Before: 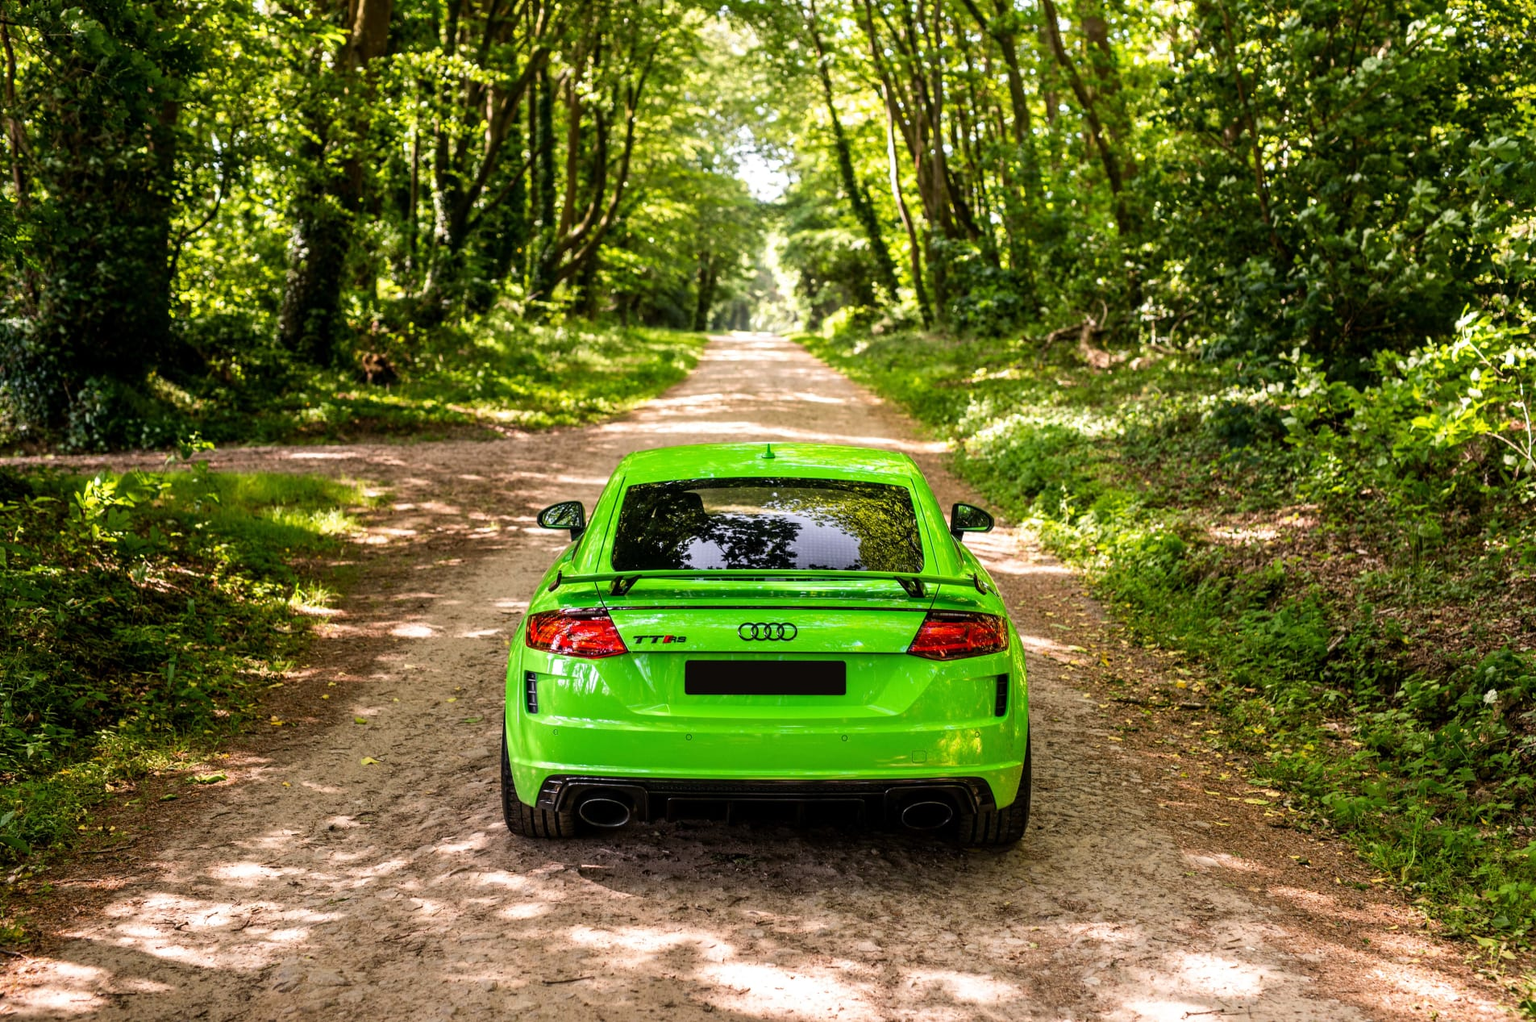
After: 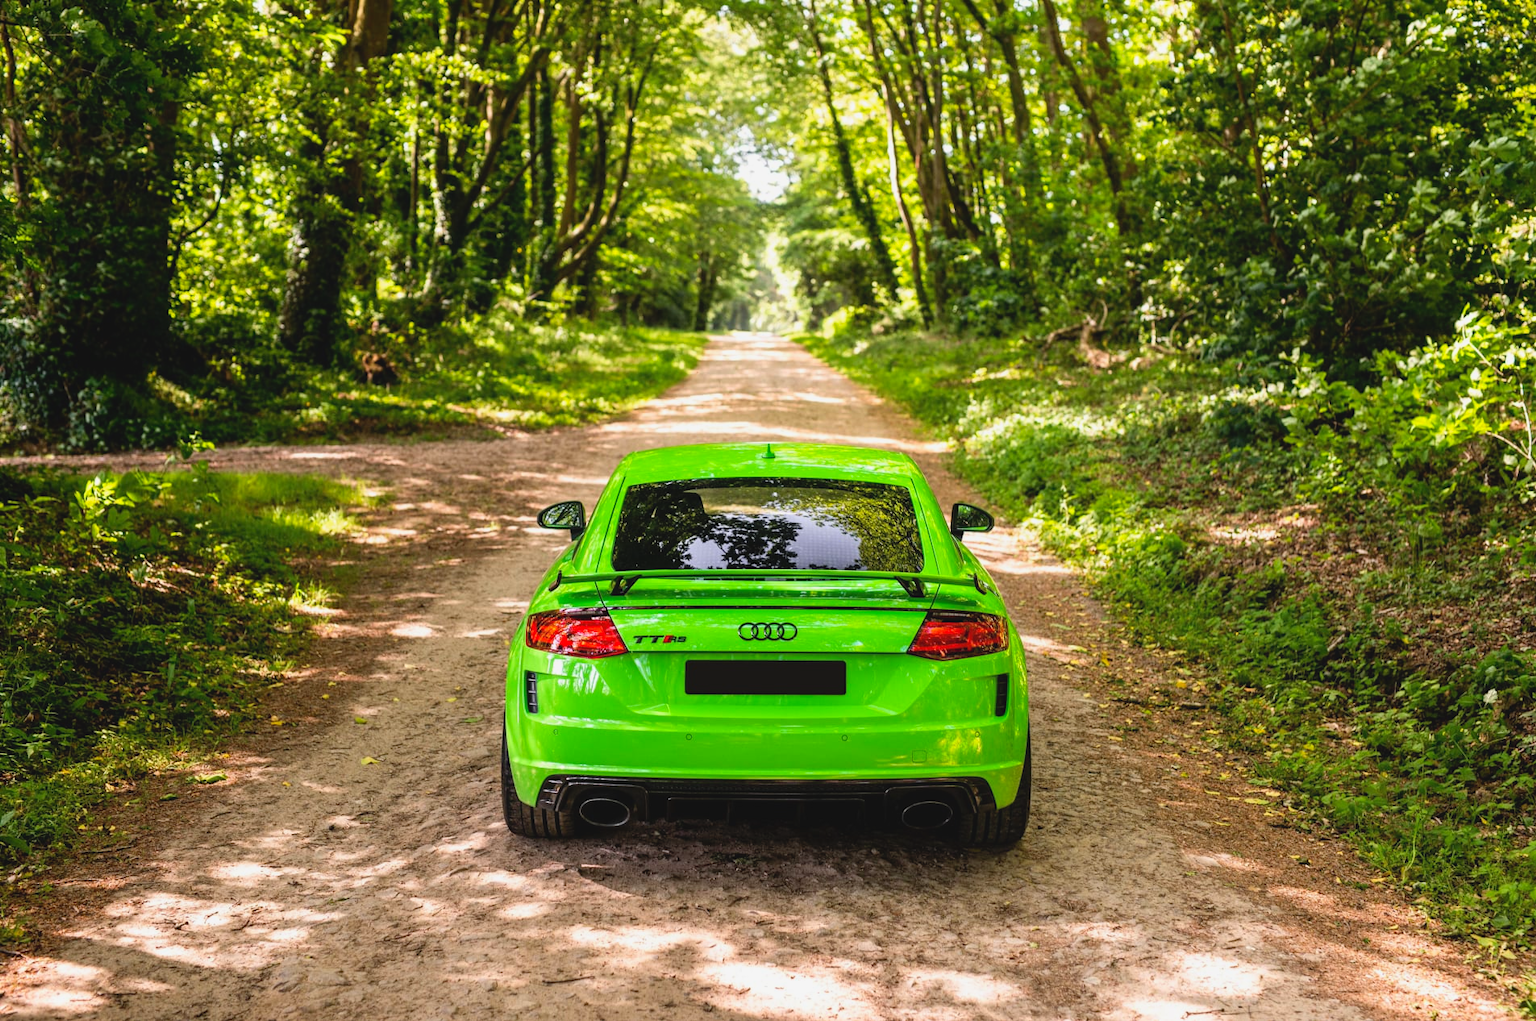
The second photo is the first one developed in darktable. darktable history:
contrast brightness saturation: contrast -0.1, brightness 0.053, saturation 0.078
shadows and highlights: shadows -31.57, highlights 30.45
